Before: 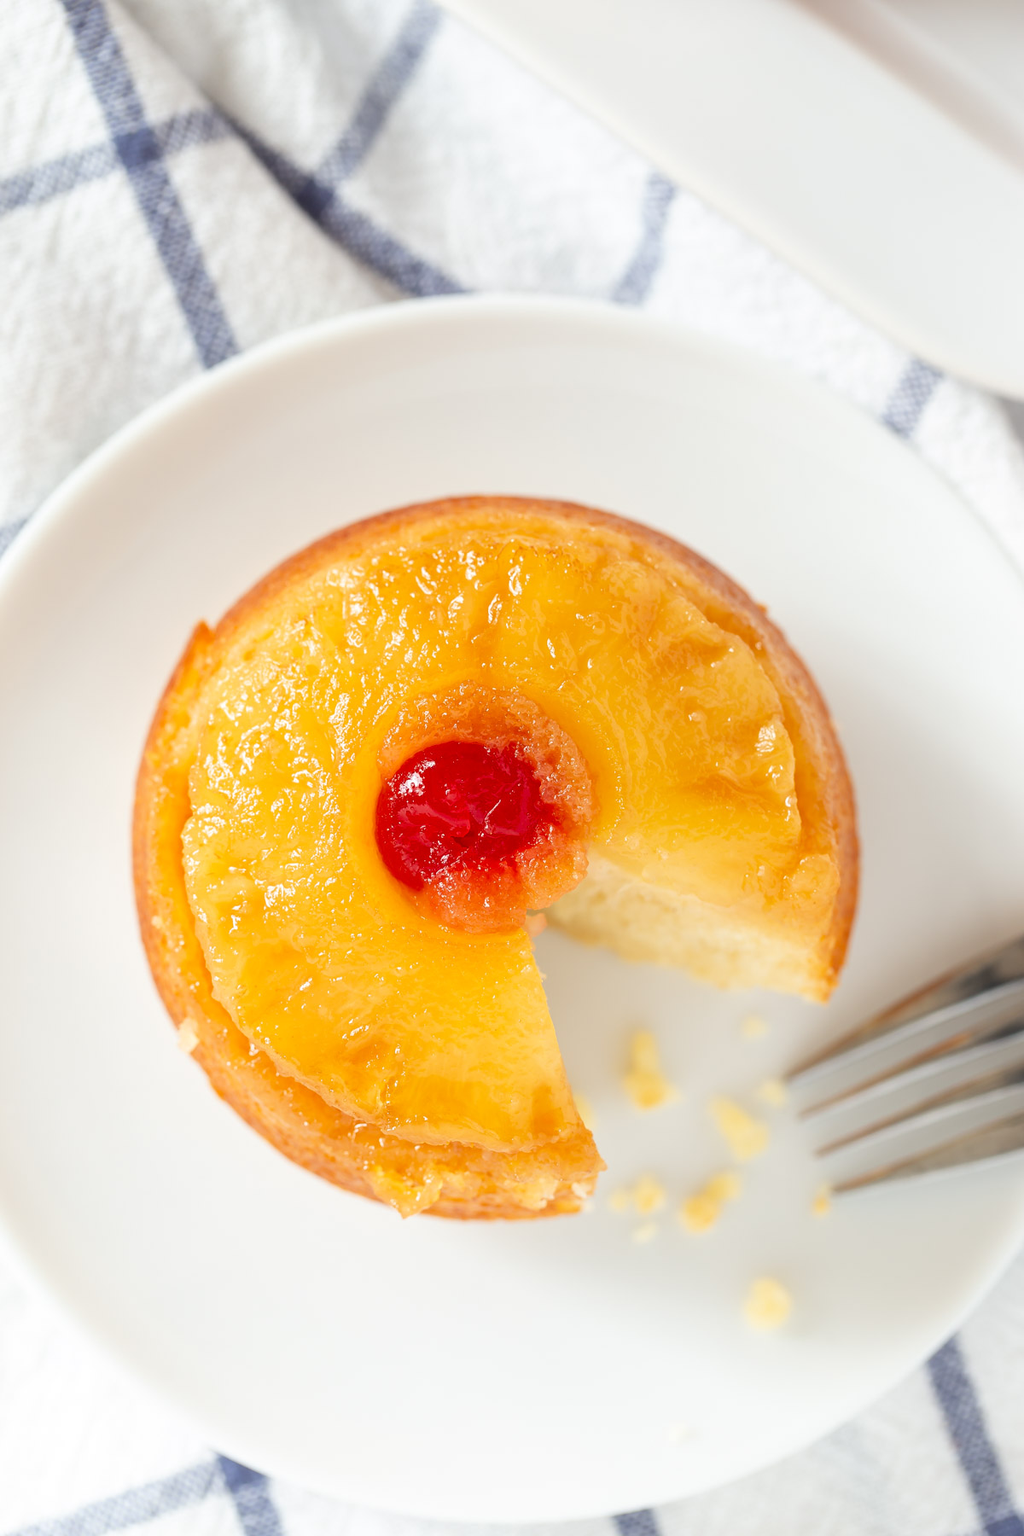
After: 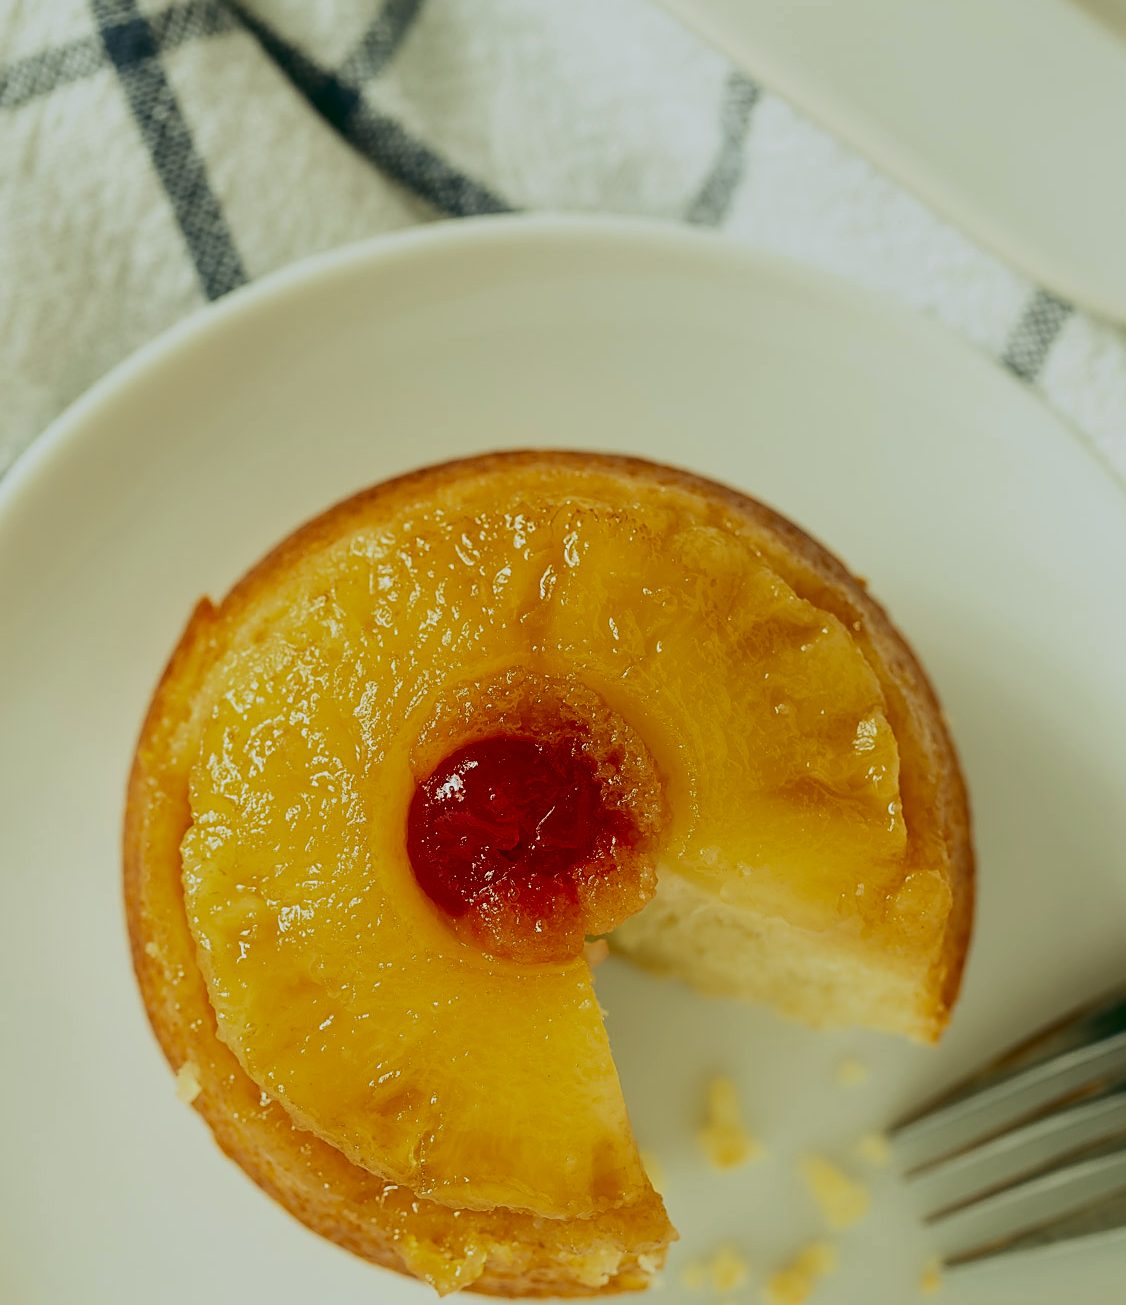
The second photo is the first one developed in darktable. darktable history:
crop: left 2.737%, top 7.287%, right 3.421%, bottom 20.179%
exposure: black level correction 0, exposure -0.766 EV, compensate highlight preservation false
rgb curve: curves: ch0 [(0.123, 0.061) (0.995, 0.887)]; ch1 [(0.06, 0.116) (1, 0.906)]; ch2 [(0, 0) (0.824, 0.69) (1, 1)], mode RGB, independent channels, compensate middle gray true
contrast brightness saturation: contrast 0.2, brightness -0.11, saturation 0.1
white balance: red 1, blue 1
sharpen: on, module defaults
tone equalizer: -8 EV -0.417 EV, -7 EV -0.389 EV, -6 EV -0.333 EV, -5 EV -0.222 EV, -3 EV 0.222 EV, -2 EV 0.333 EV, -1 EV 0.389 EV, +0 EV 0.417 EV, edges refinement/feathering 500, mask exposure compensation -1.57 EV, preserve details no
